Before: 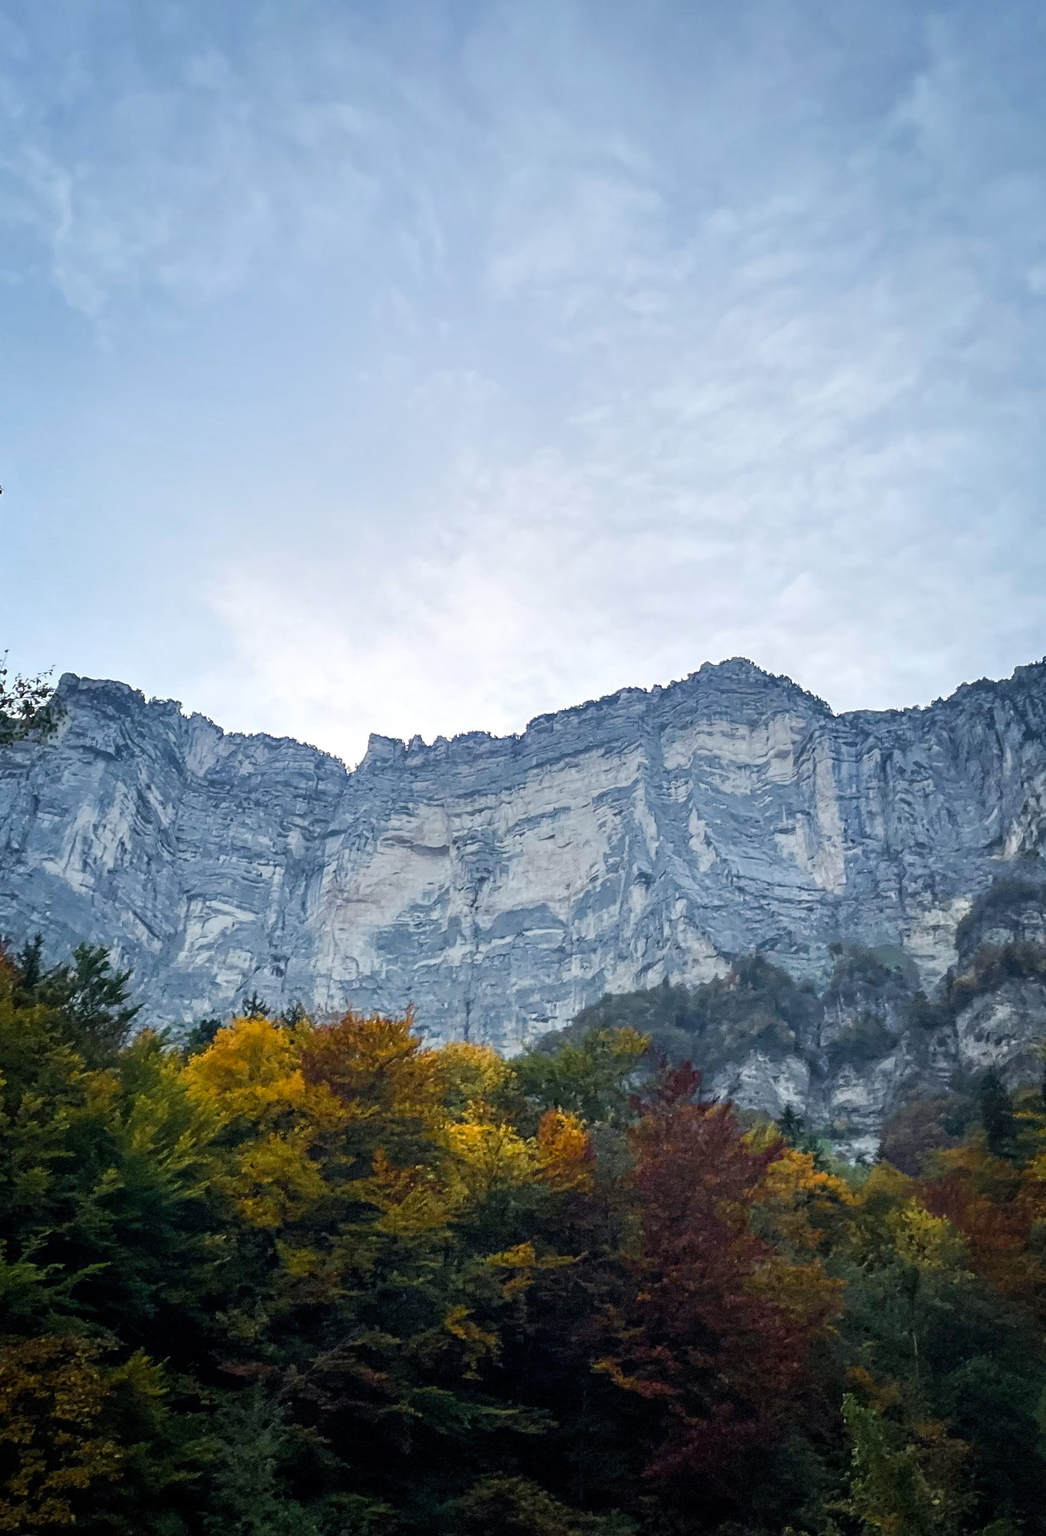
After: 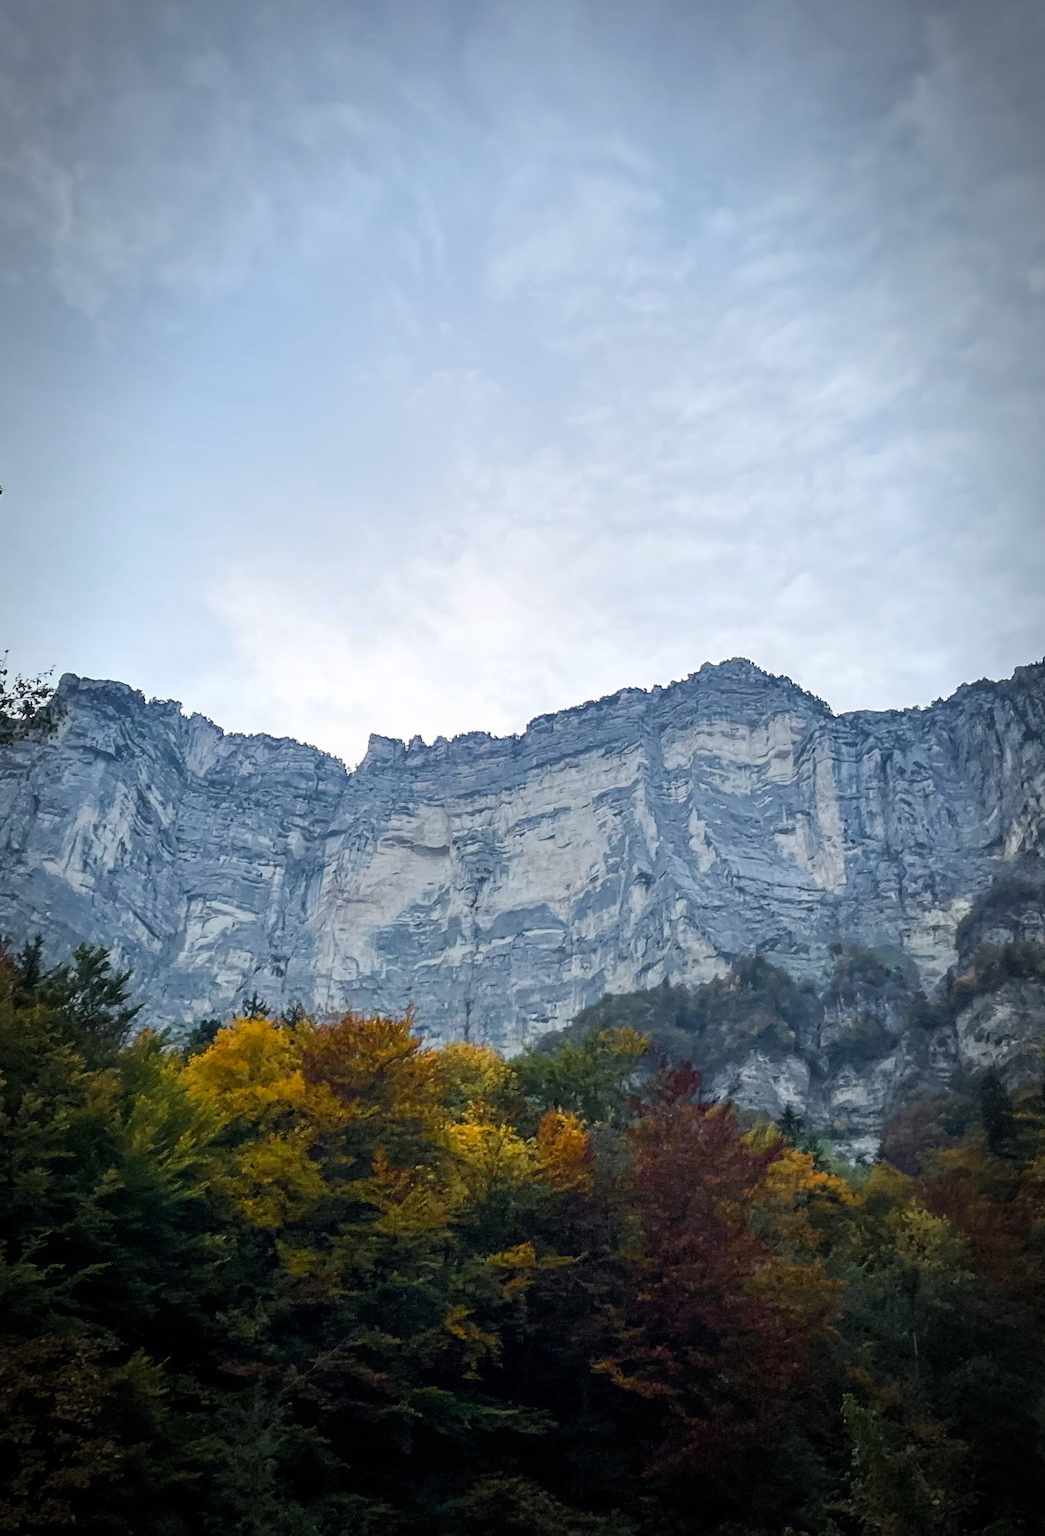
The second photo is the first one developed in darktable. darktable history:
graduated density: rotation -180°, offset 24.95
vignetting: automatic ratio true
